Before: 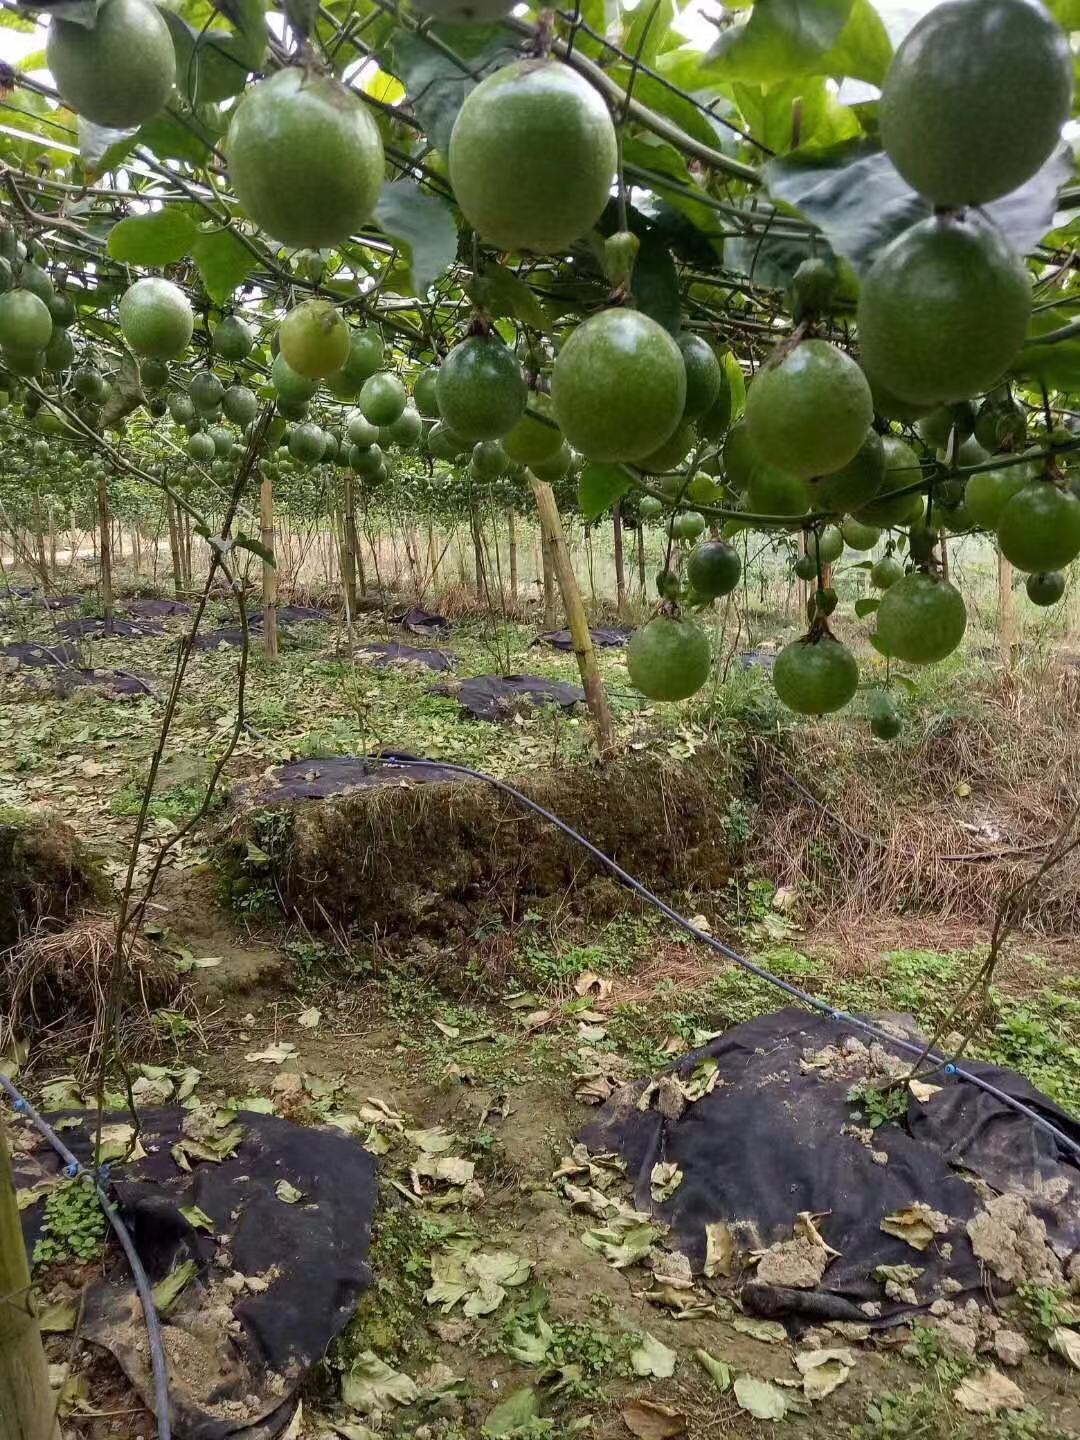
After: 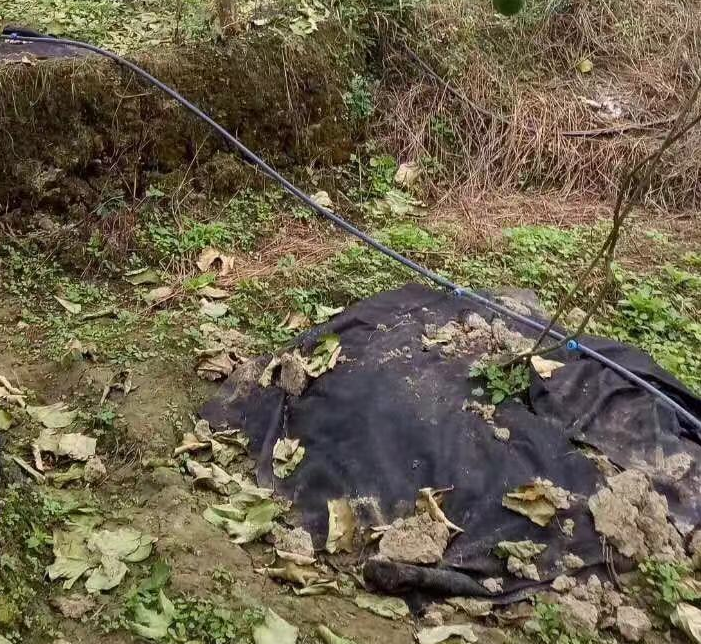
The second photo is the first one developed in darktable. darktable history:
crop and rotate: left 35.073%, top 50.319%, bottom 4.933%
